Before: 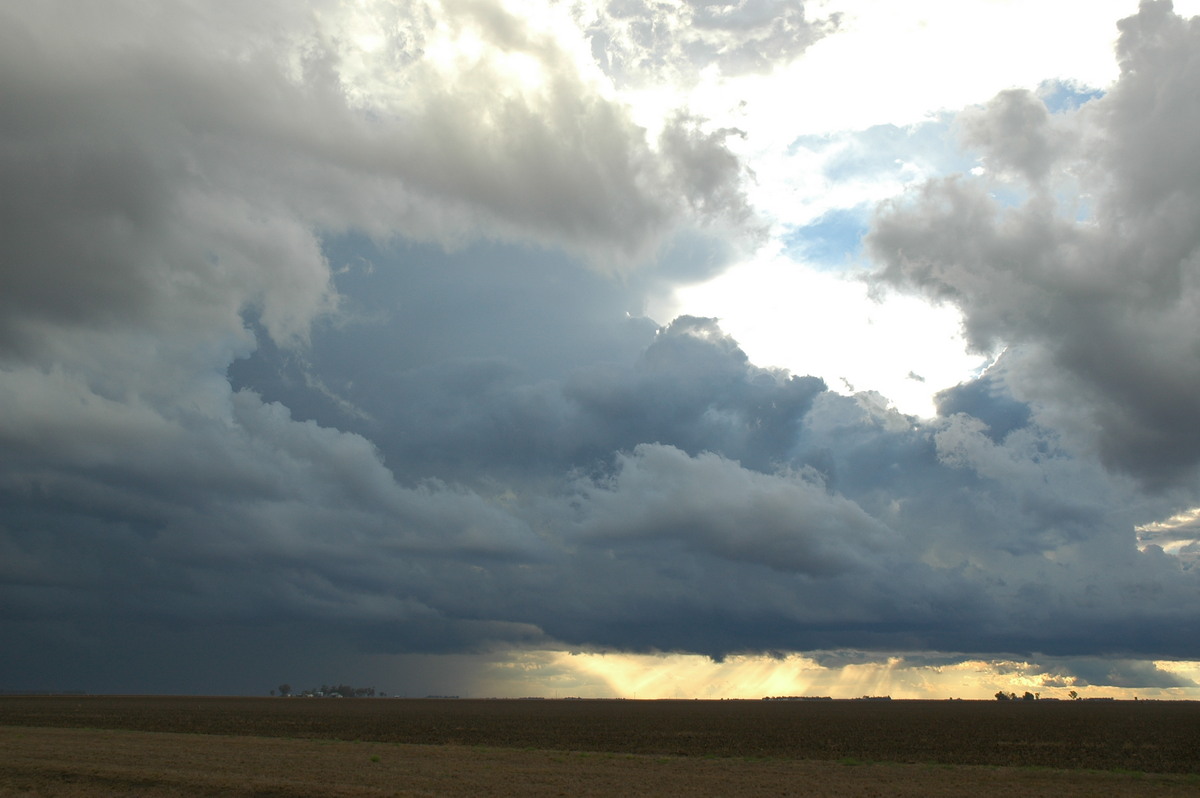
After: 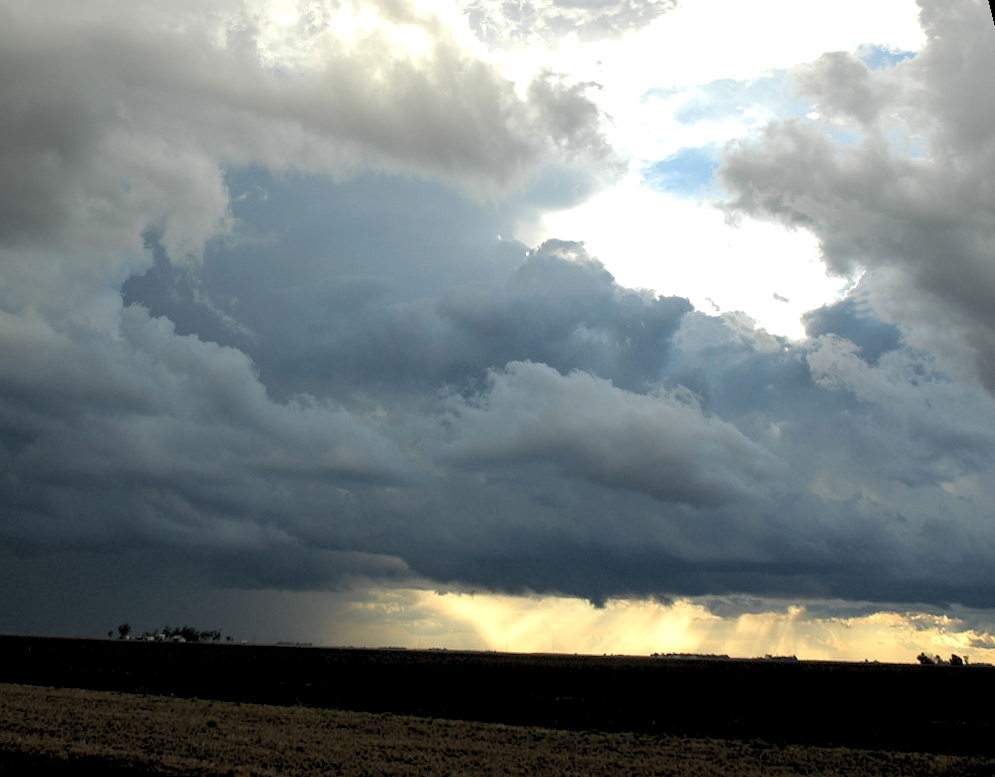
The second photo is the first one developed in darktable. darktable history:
white balance: emerald 1
rgb levels: levels [[0.029, 0.461, 0.922], [0, 0.5, 1], [0, 0.5, 1]]
rotate and perspective: rotation 0.72°, lens shift (vertical) -0.352, lens shift (horizontal) -0.051, crop left 0.152, crop right 0.859, crop top 0.019, crop bottom 0.964
